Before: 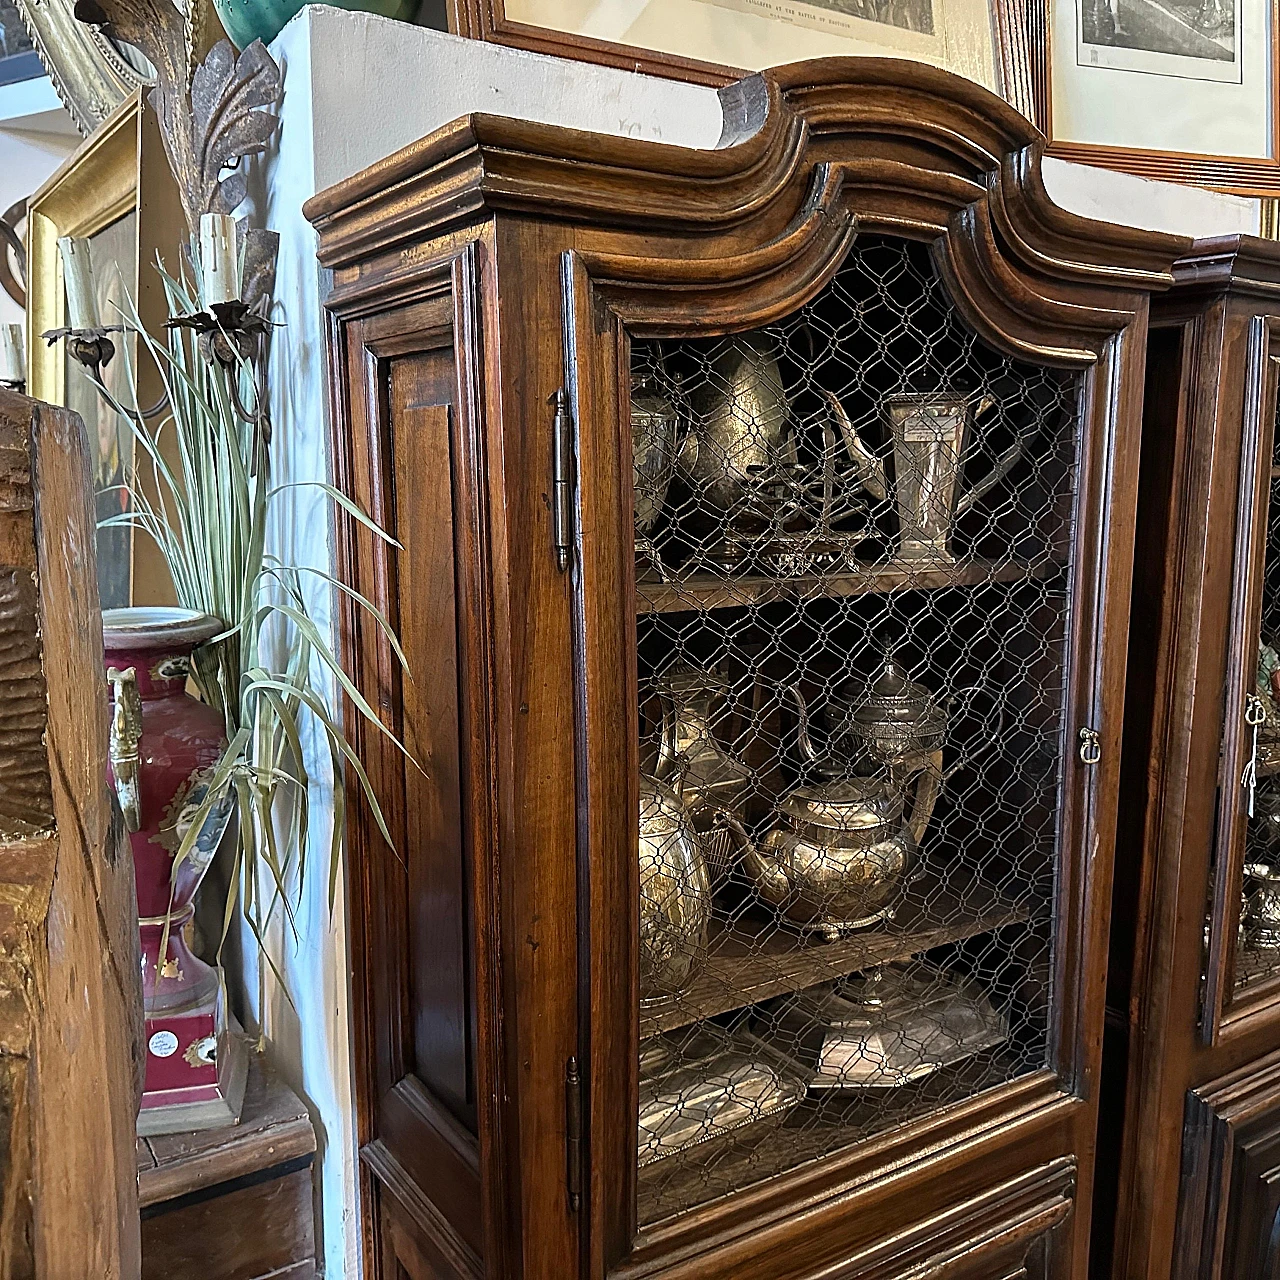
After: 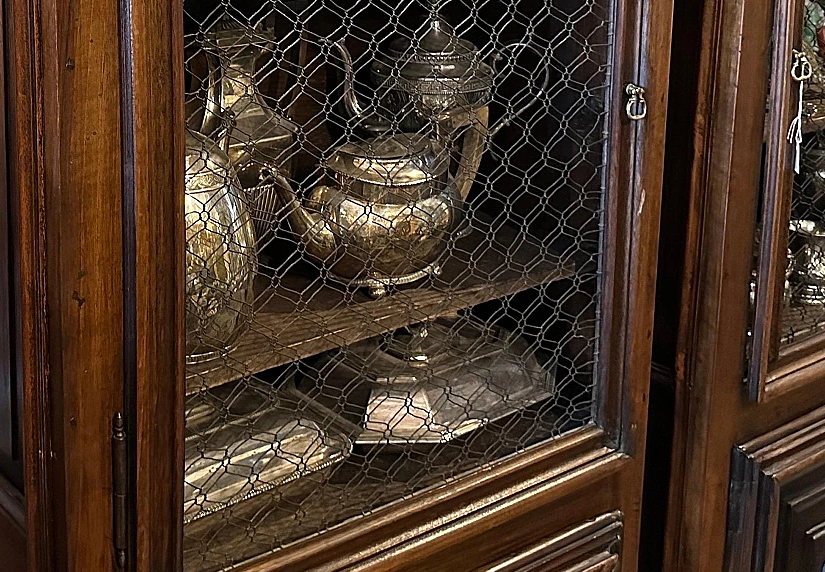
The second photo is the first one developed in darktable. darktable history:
crop and rotate: left 35.513%, top 50.387%, bottom 4.852%
